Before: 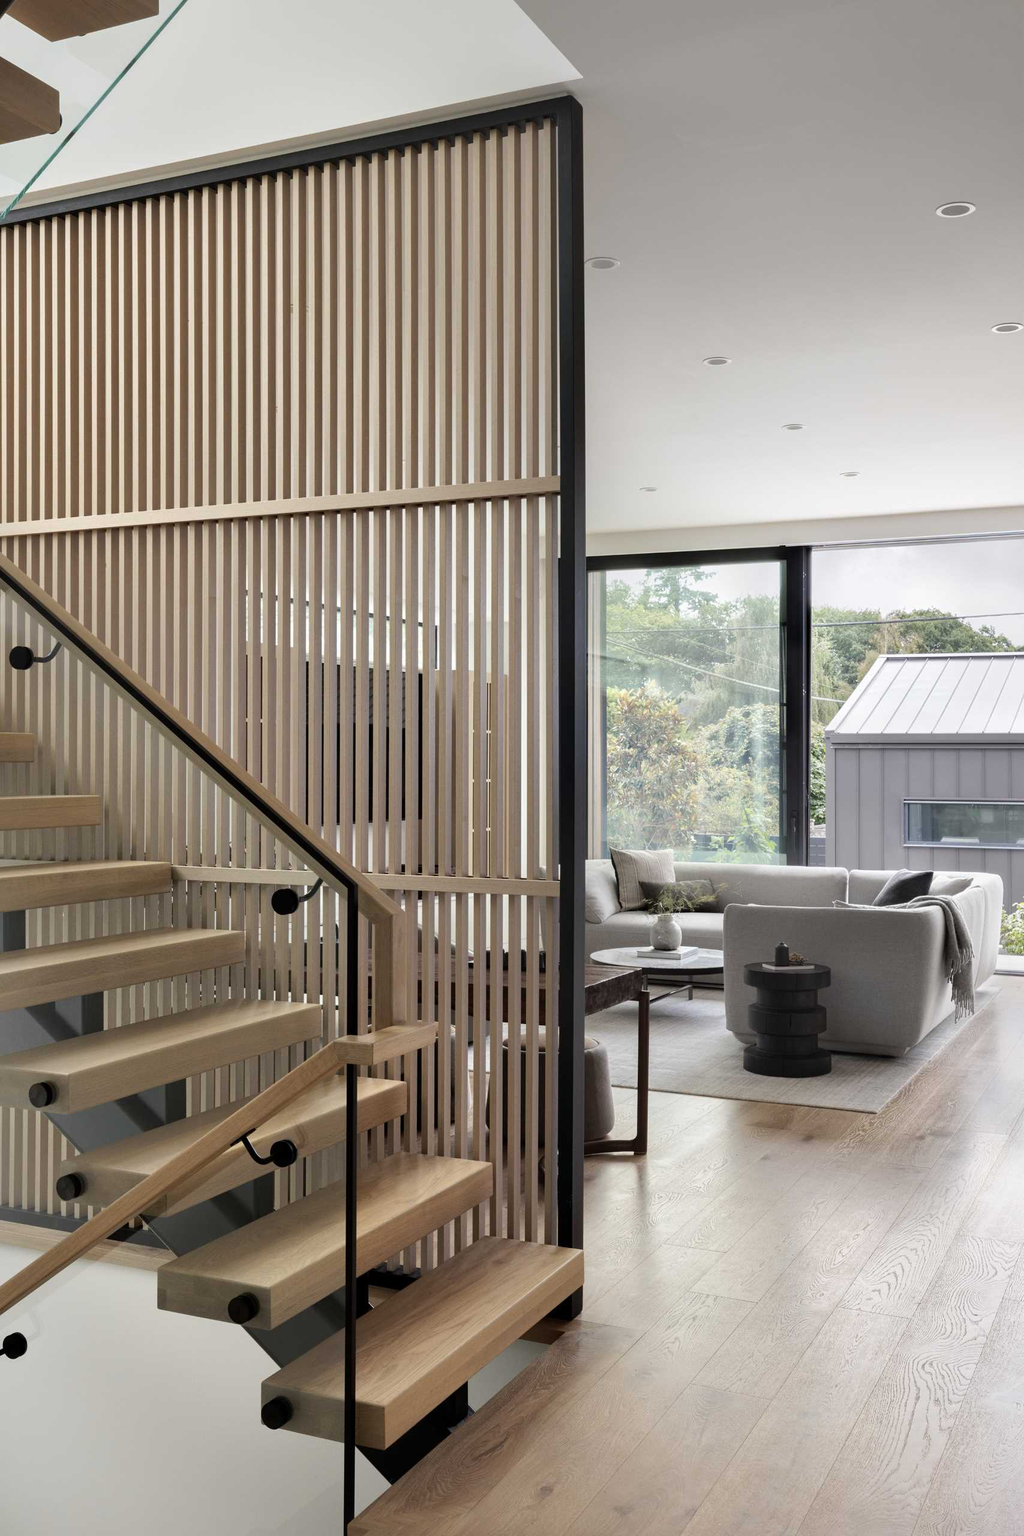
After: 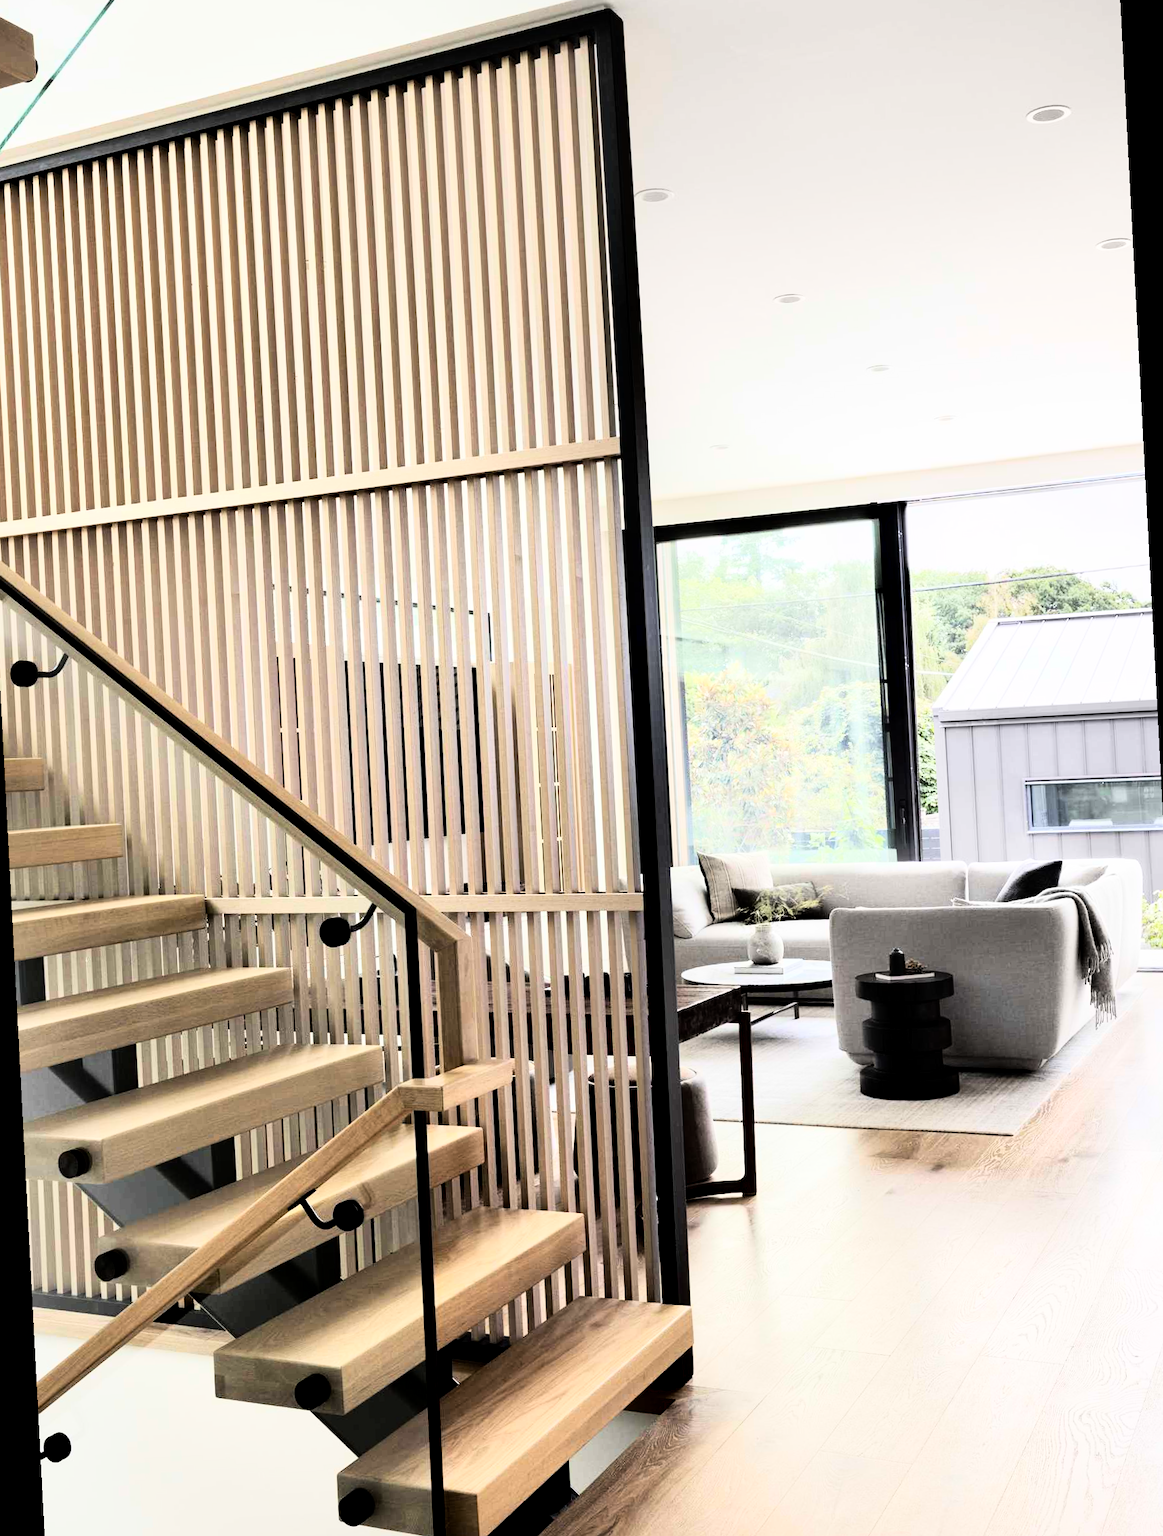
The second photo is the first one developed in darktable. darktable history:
rotate and perspective: rotation -3°, crop left 0.031, crop right 0.968, crop top 0.07, crop bottom 0.93
rgb curve: curves: ch0 [(0, 0) (0.21, 0.15) (0.24, 0.21) (0.5, 0.75) (0.75, 0.96) (0.89, 0.99) (1, 1)]; ch1 [(0, 0.02) (0.21, 0.13) (0.25, 0.2) (0.5, 0.67) (0.75, 0.9) (0.89, 0.97) (1, 1)]; ch2 [(0, 0.02) (0.21, 0.13) (0.25, 0.2) (0.5, 0.67) (0.75, 0.9) (0.89, 0.97) (1, 1)], compensate middle gray true
exposure: black level correction 0.009, compensate highlight preservation false
